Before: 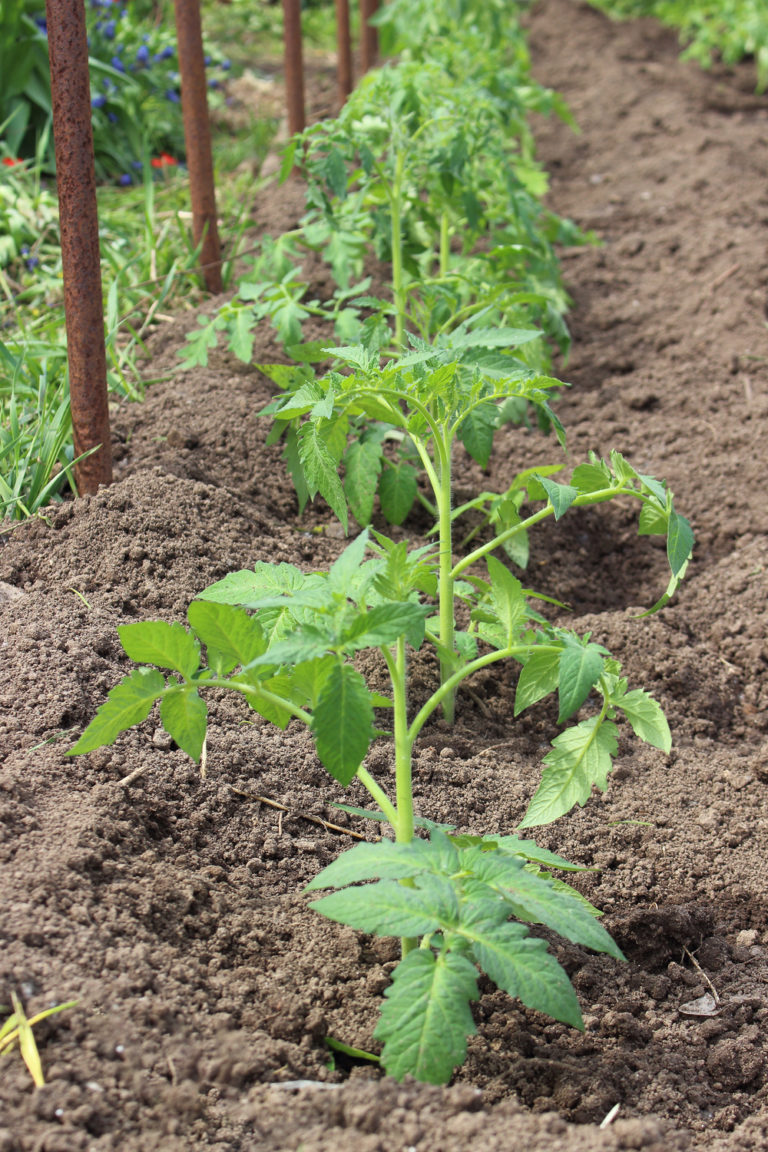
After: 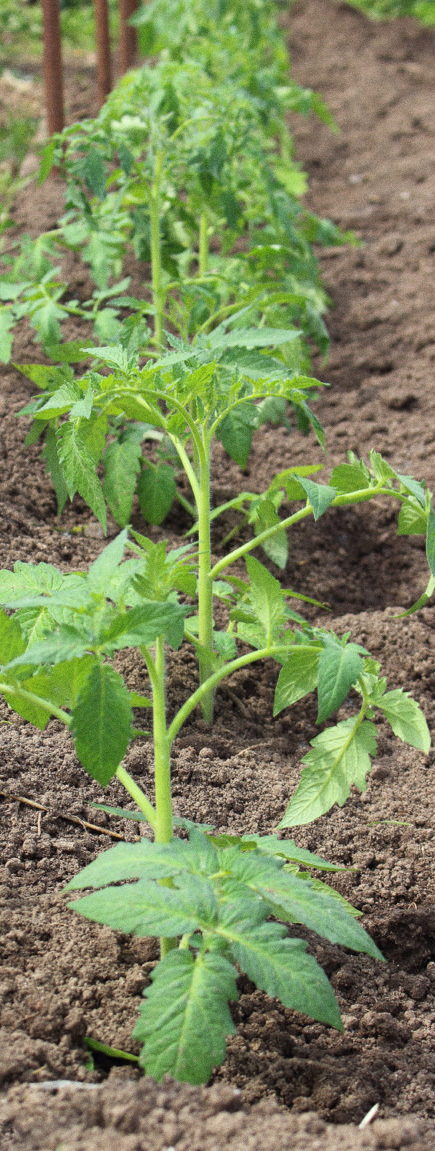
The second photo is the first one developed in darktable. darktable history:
crop: left 31.458%, top 0%, right 11.876%
grain: coarseness 0.09 ISO
